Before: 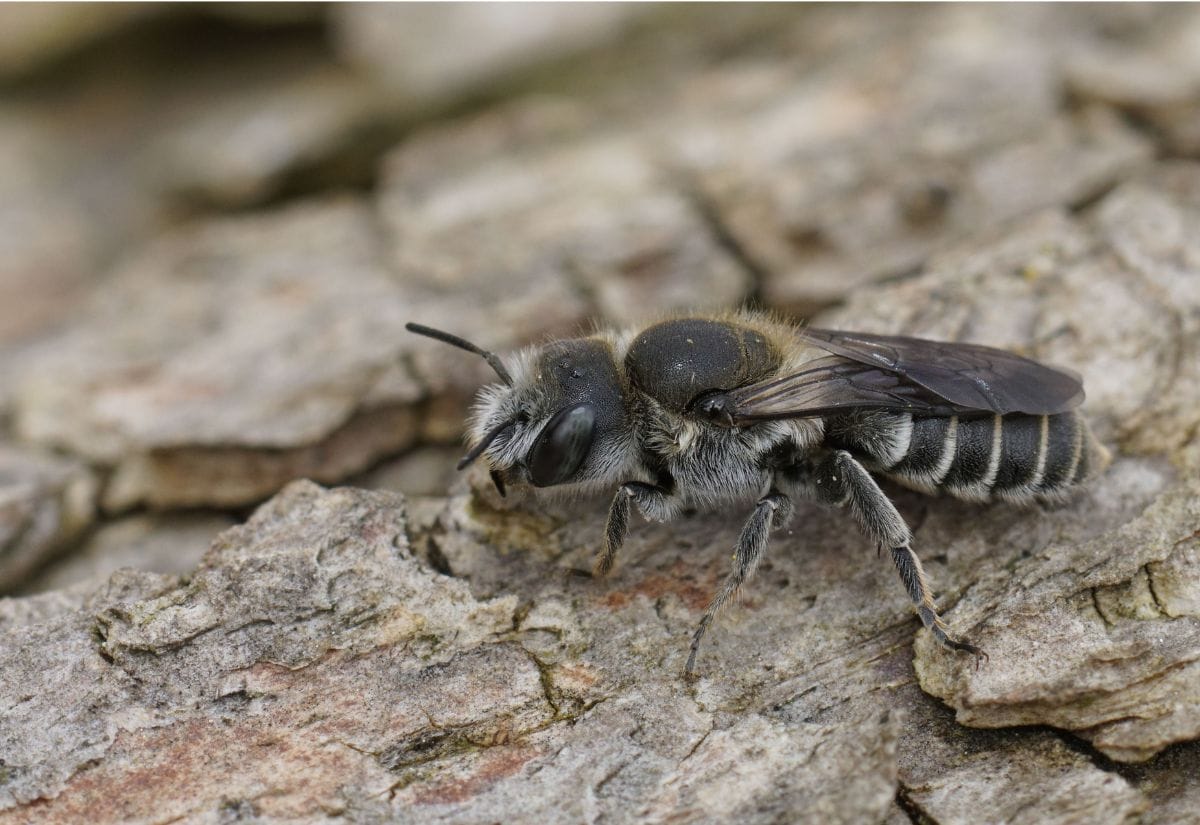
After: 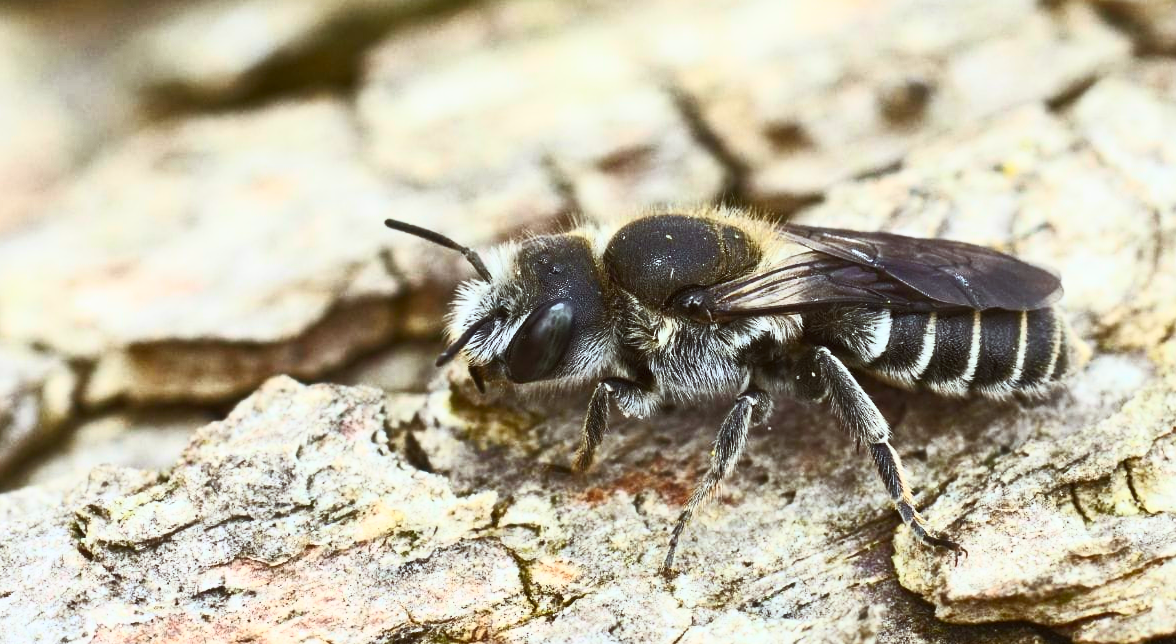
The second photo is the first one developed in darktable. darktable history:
crop and rotate: left 1.795%, top 12.724%, right 0.194%, bottom 9.152%
shadows and highlights: radius 127.31, shadows 21.18, highlights -21.79, low approximation 0.01
contrast brightness saturation: contrast 0.824, brightness 0.585, saturation 0.577
color correction: highlights a* -5.11, highlights b* -3.22, shadows a* 4.24, shadows b* 4.47
